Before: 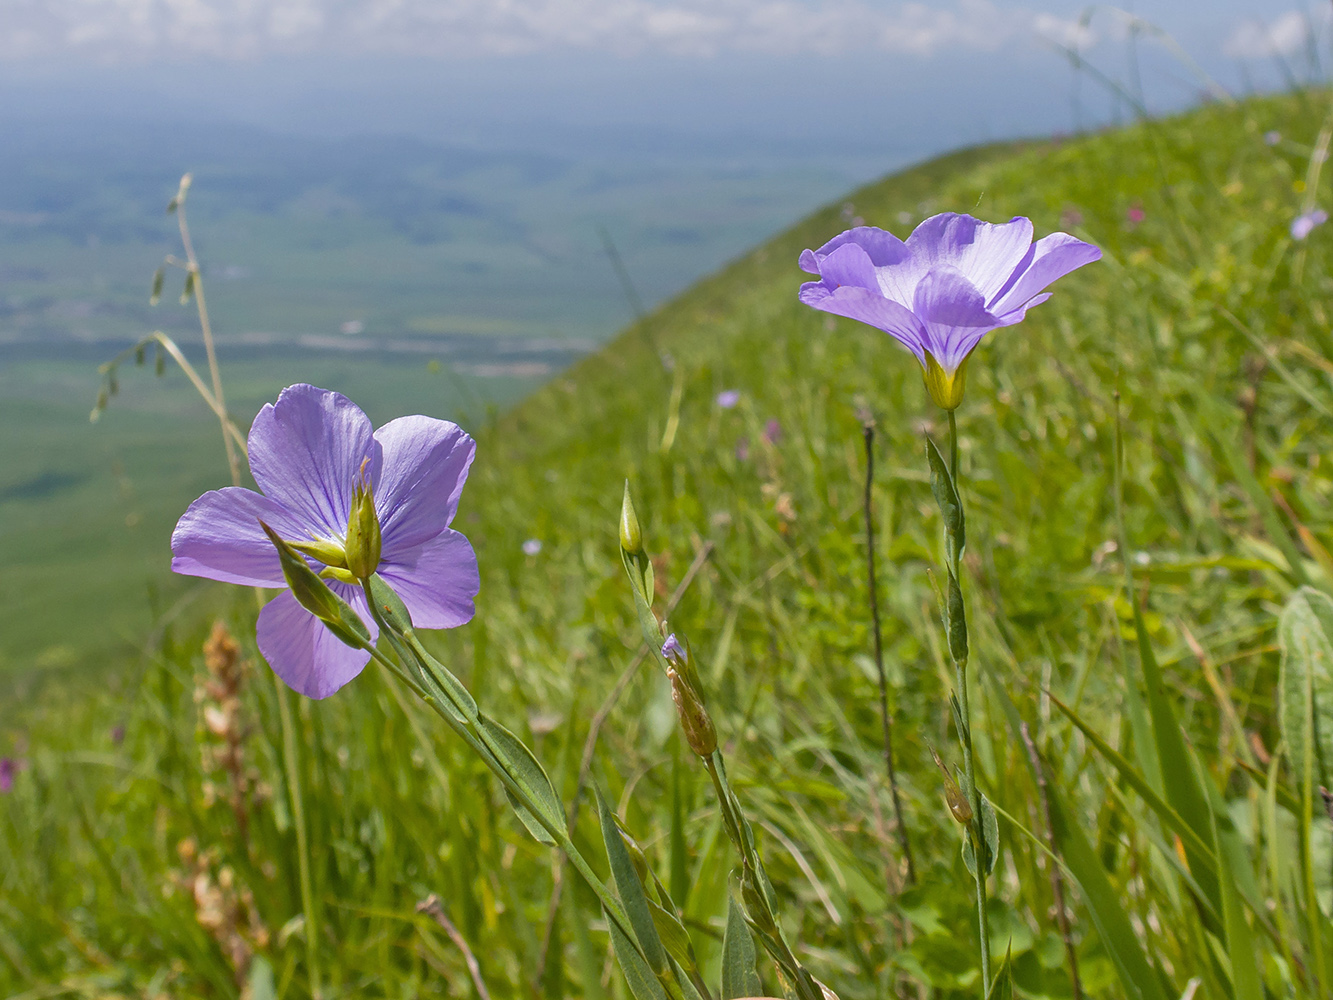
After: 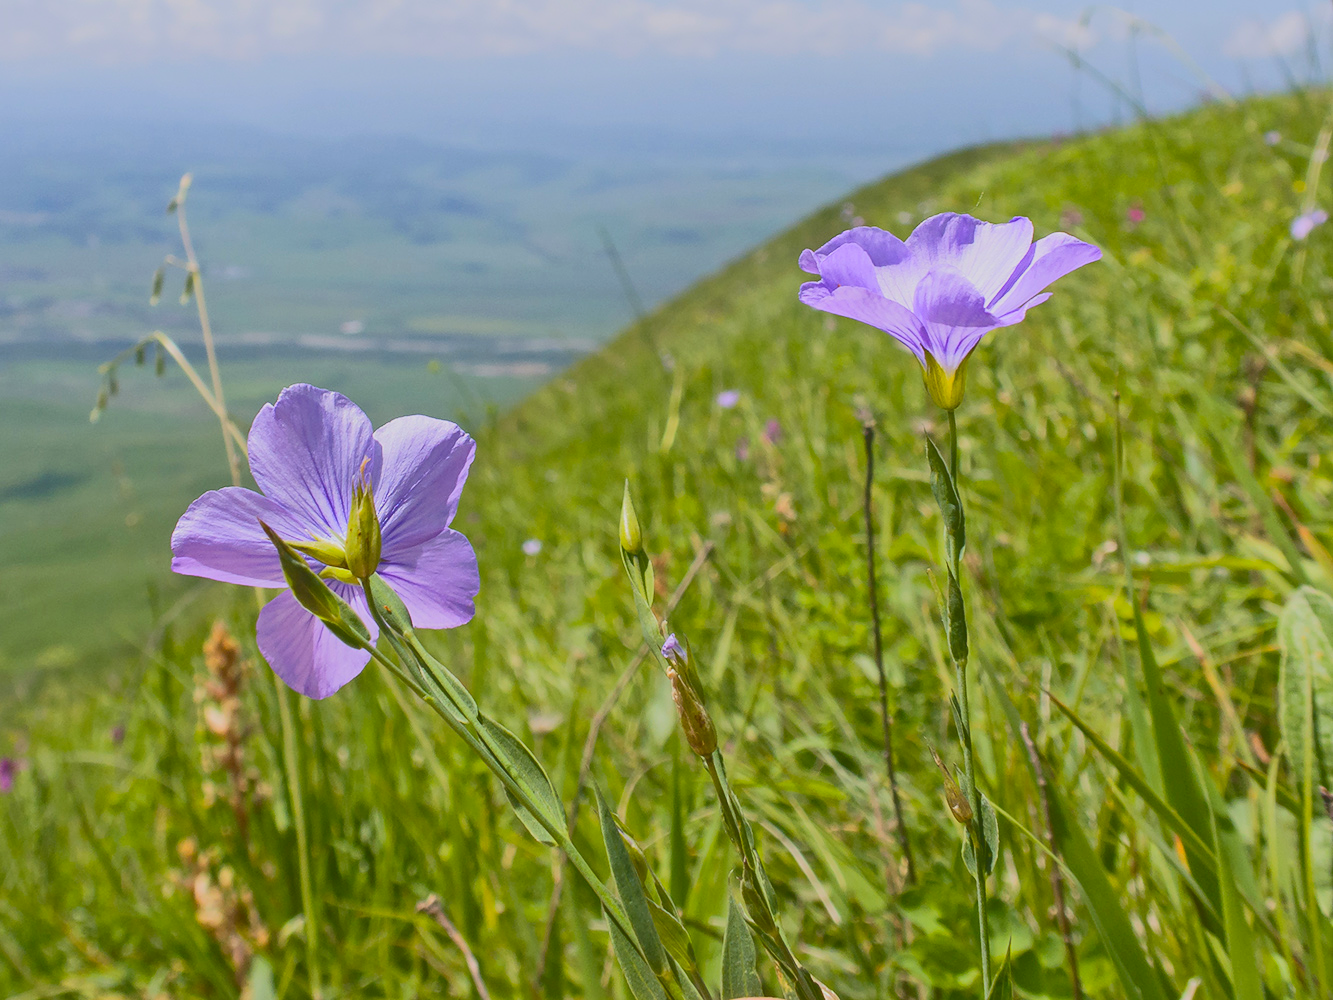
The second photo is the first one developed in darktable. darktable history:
exposure: exposure 0.493 EV, compensate highlight preservation false
tone curve: curves: ch0 [(0, 0.23) (0.125, 0.207) (0.245, 0.227) (0.736, 0.695) (1, 0.824)], color space Lab, independent channels, preserve colors none
